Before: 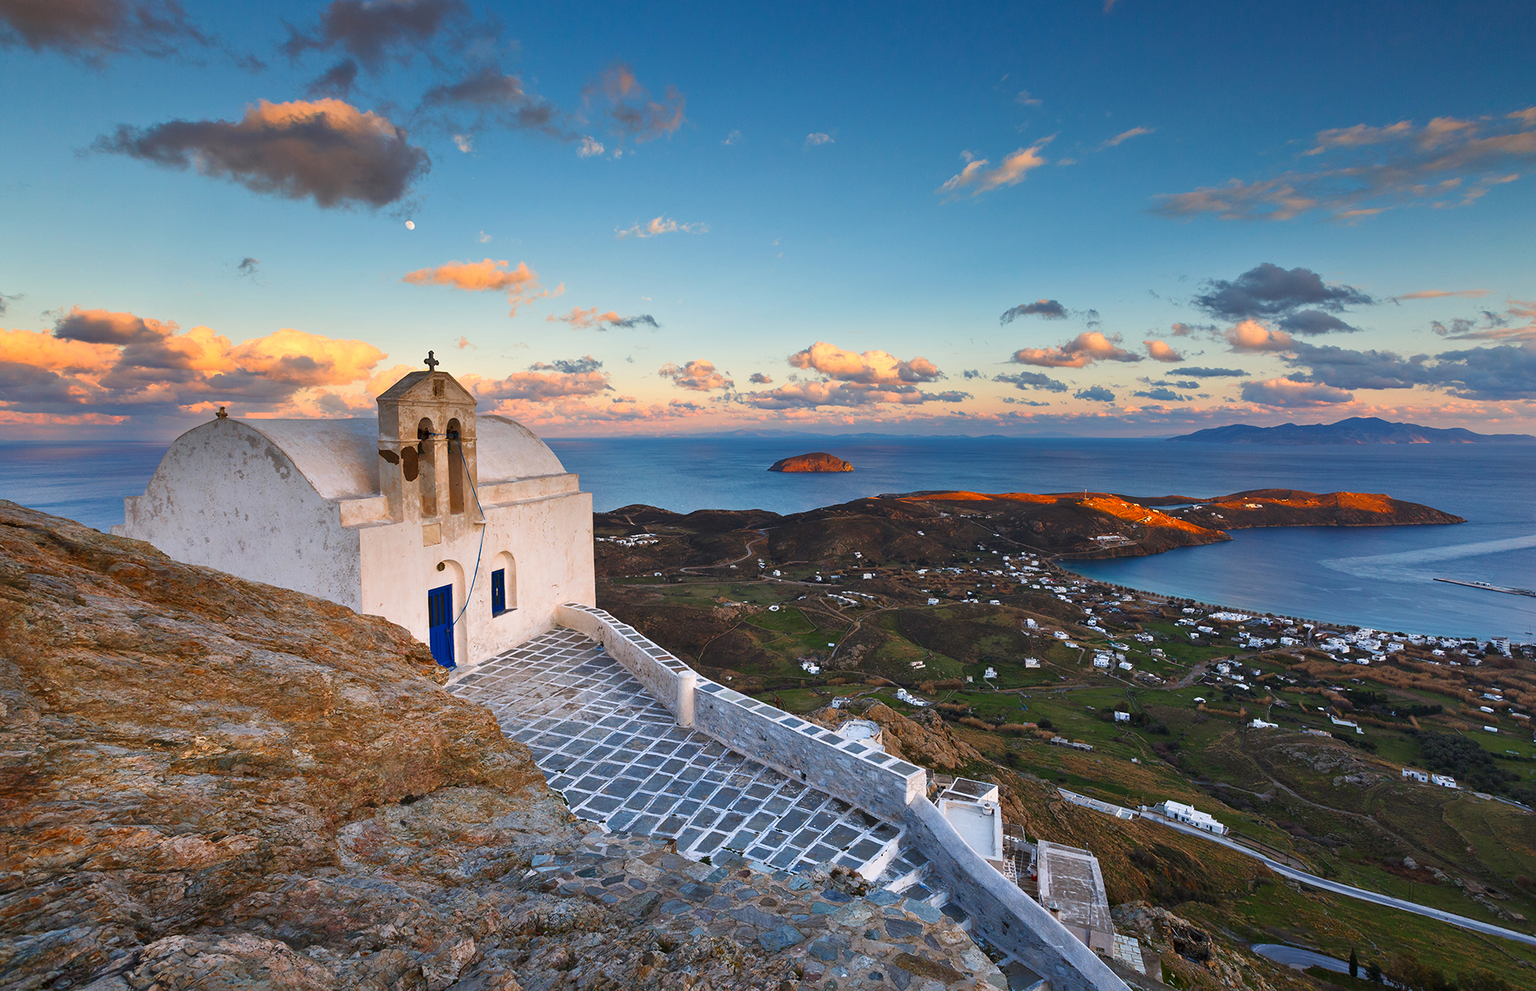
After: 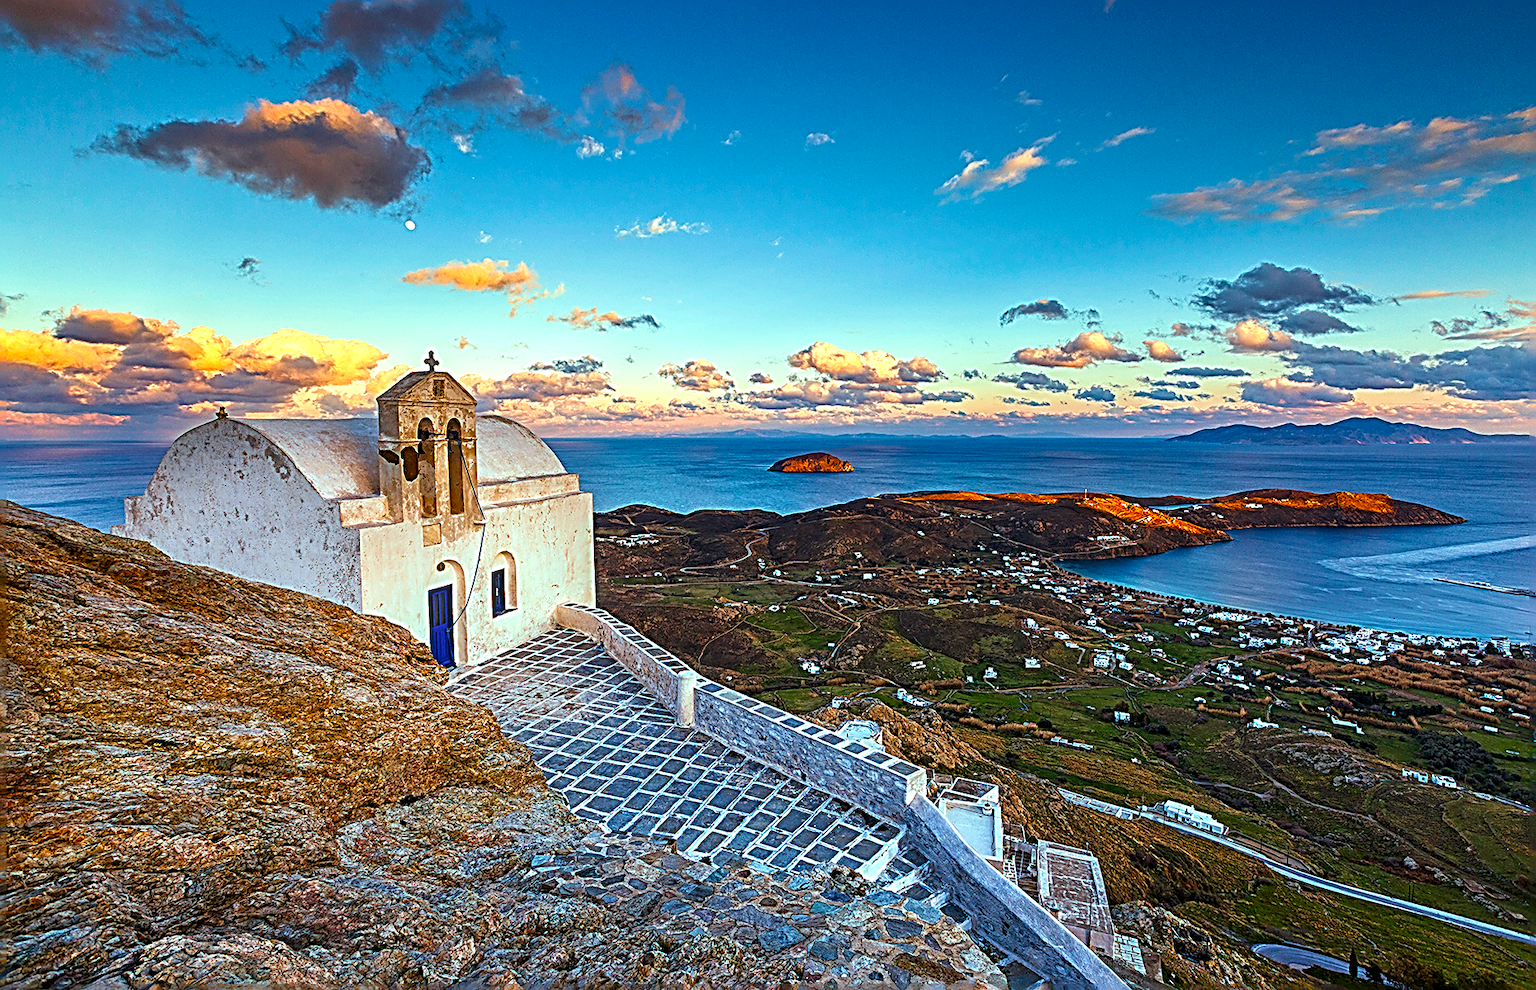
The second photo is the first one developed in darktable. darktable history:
velvia: on, module defaults
local contrast: highlights 23%, detail 150%
color balance rgb: highlights gain › luminance 20.093%, highlights gain › chroma 13.083%, highlights gain › hue 173.98°, shadows fall-off 299.444%, white fulcrum 2 EV, highlights fall-off 299.435%, perceptual saturation grading › global saturation 20%, perceptual saturation grading › highlights -49.621%, perceptual saturation grading › shadows 25.536%, perceptual brilliance grading › global brilliance 2.803%, perceptual brilliance grading › highlights -2.691%, perceptual brilliance grading › shadows 2.76%, mask middle-gray fulcrum 99.859%, contrast gray fulcrum 38.316%
sharpen: radius 3.199, amount 1.733
